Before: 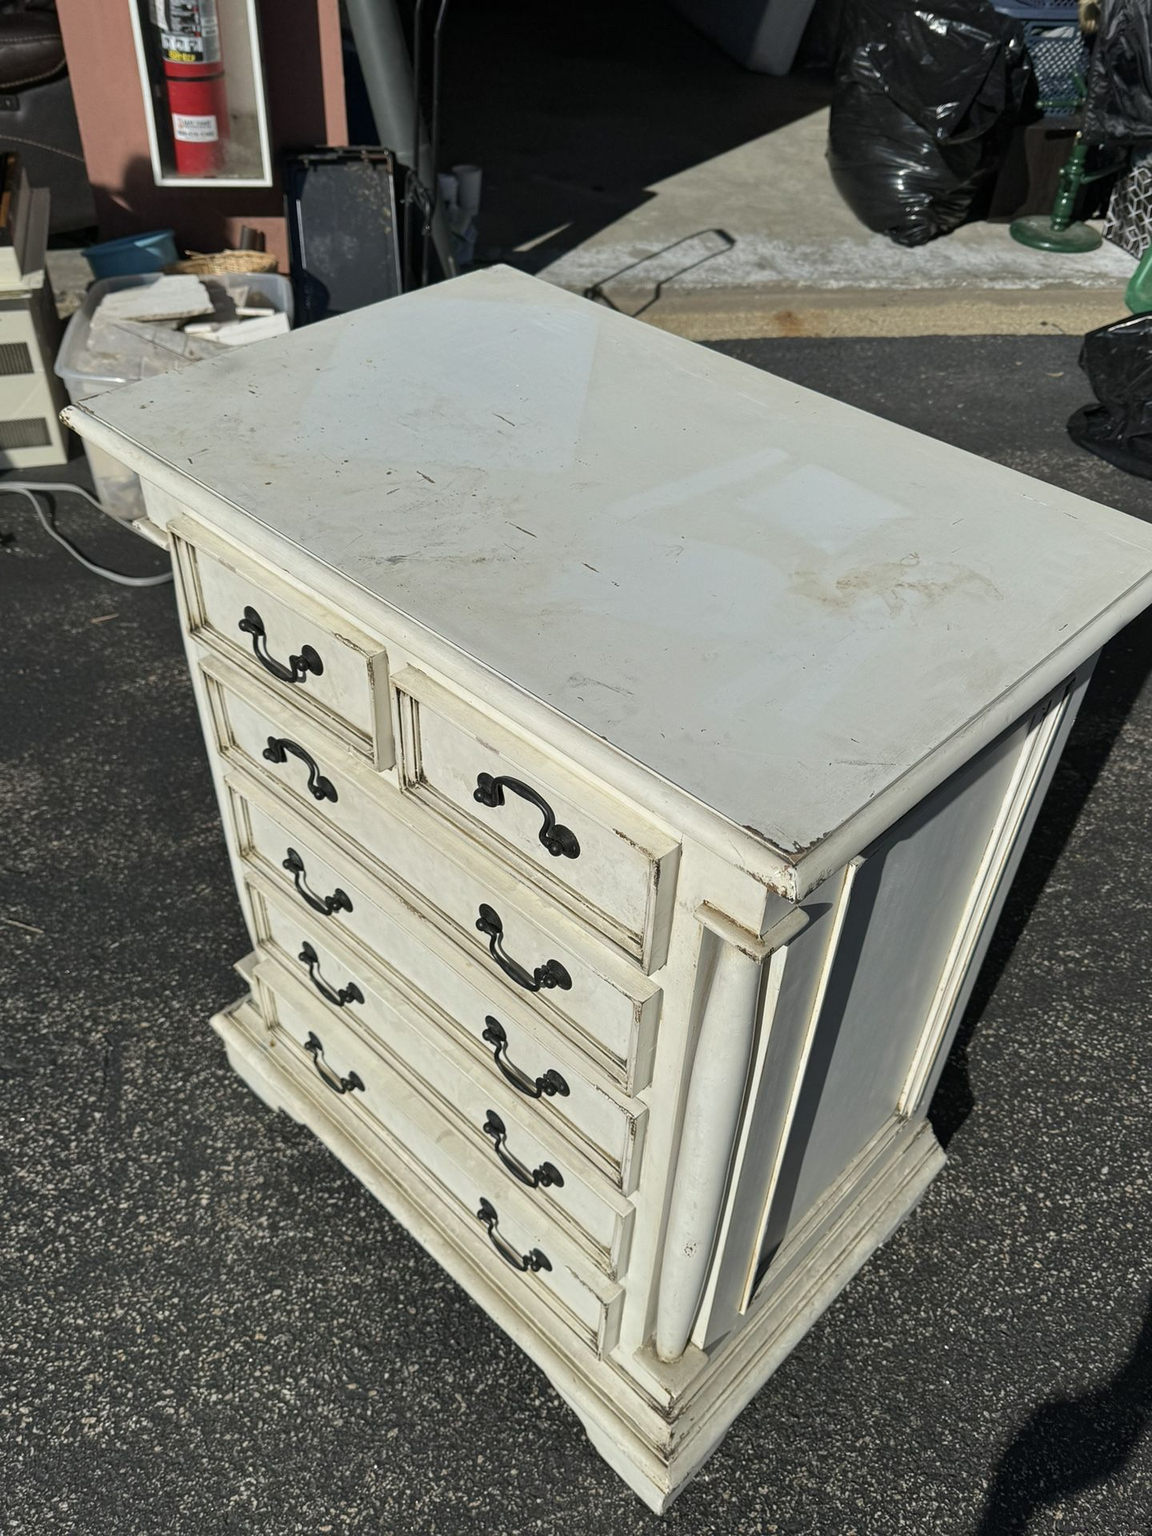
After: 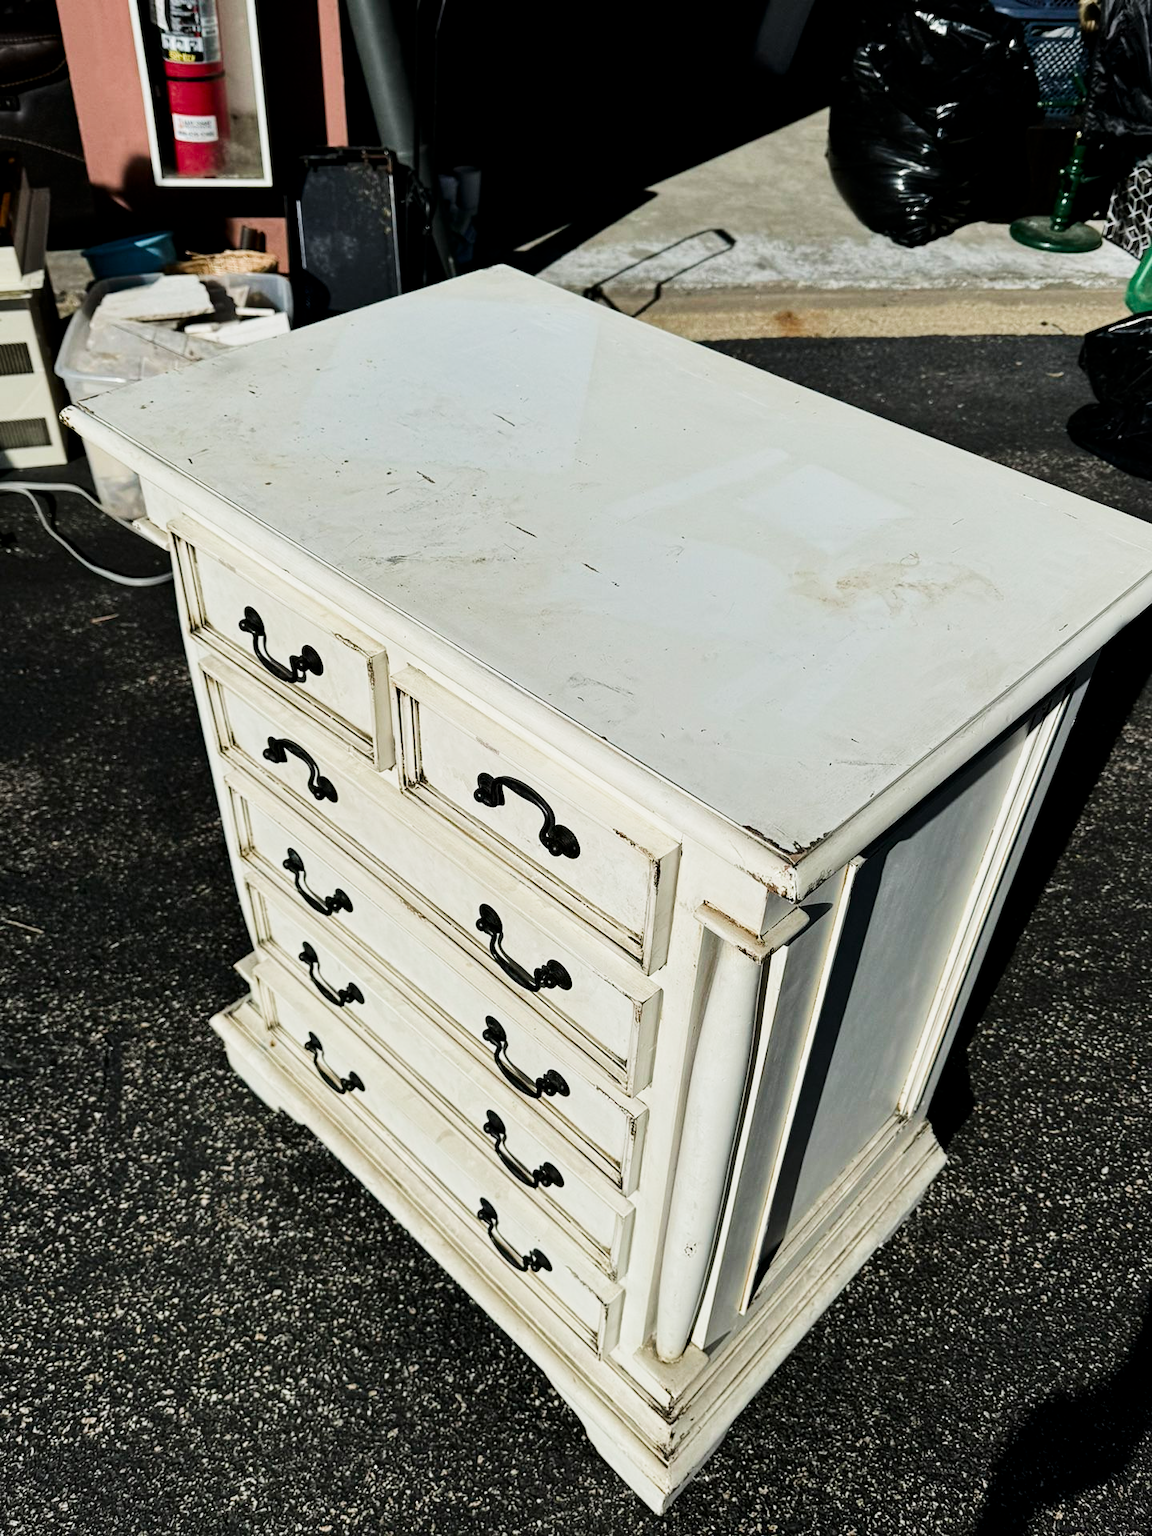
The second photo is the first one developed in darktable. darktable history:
tone equalizer: smoothing diameter 24.94%, edges refinement/feathering 6.89, preserve details guided filter
filmic rgb: black relative exposure -5.09 EV, white relative exposure 3.96 EV, hardness 2.89, contrast 1.296, color science v4 (2020)
exposure: black level correction 0, exposure 0.701 EV, compensate highlight preservation false
contrast brightness saturation: contrast 0.128, brightness -0.238, saturation 0.136
